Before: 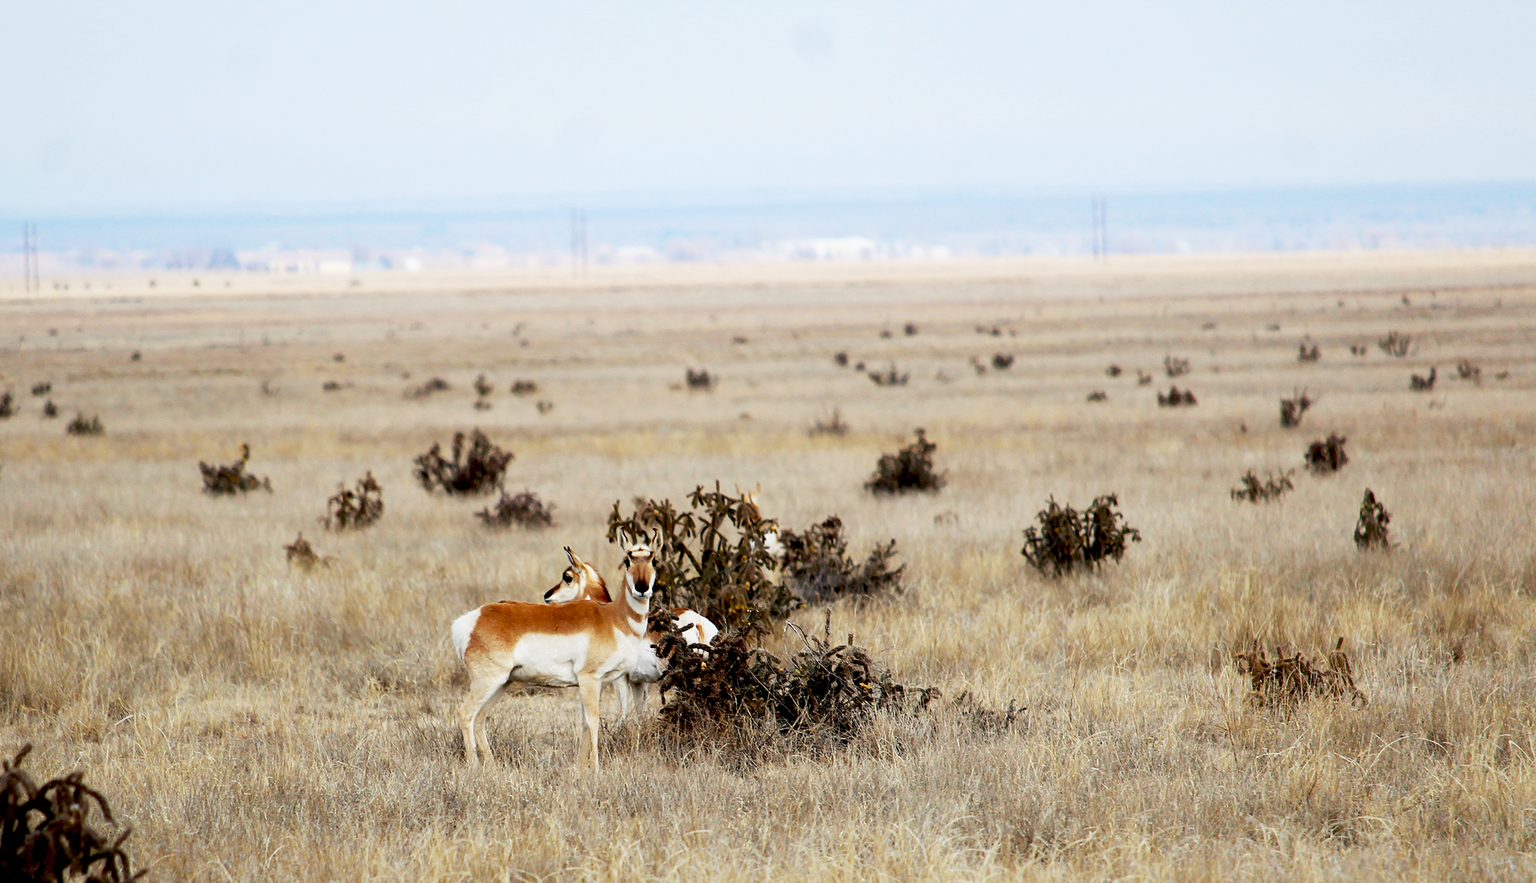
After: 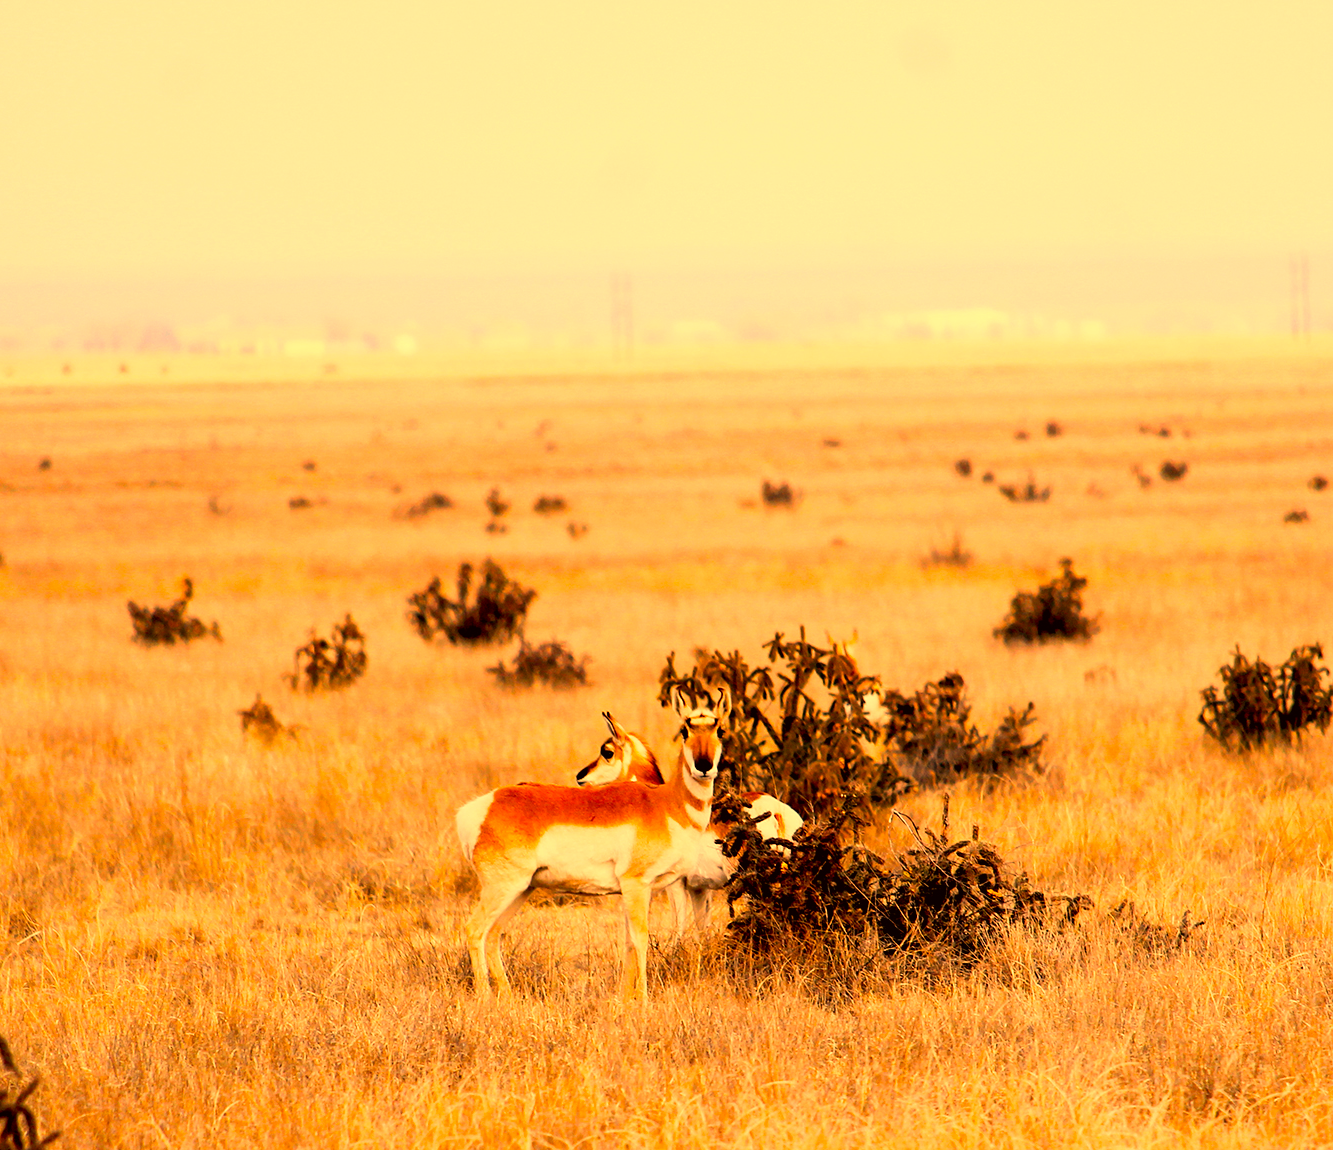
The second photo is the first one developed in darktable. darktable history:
color correction: highlights a* -3.28, highlights b* -6.24, shadows a* 3.1, shadows b* 5.19
color balance: output saturation 120%
white balance: red 1.467, blue 0.684
crop and rotate: left 6.617%, right 26.717%
